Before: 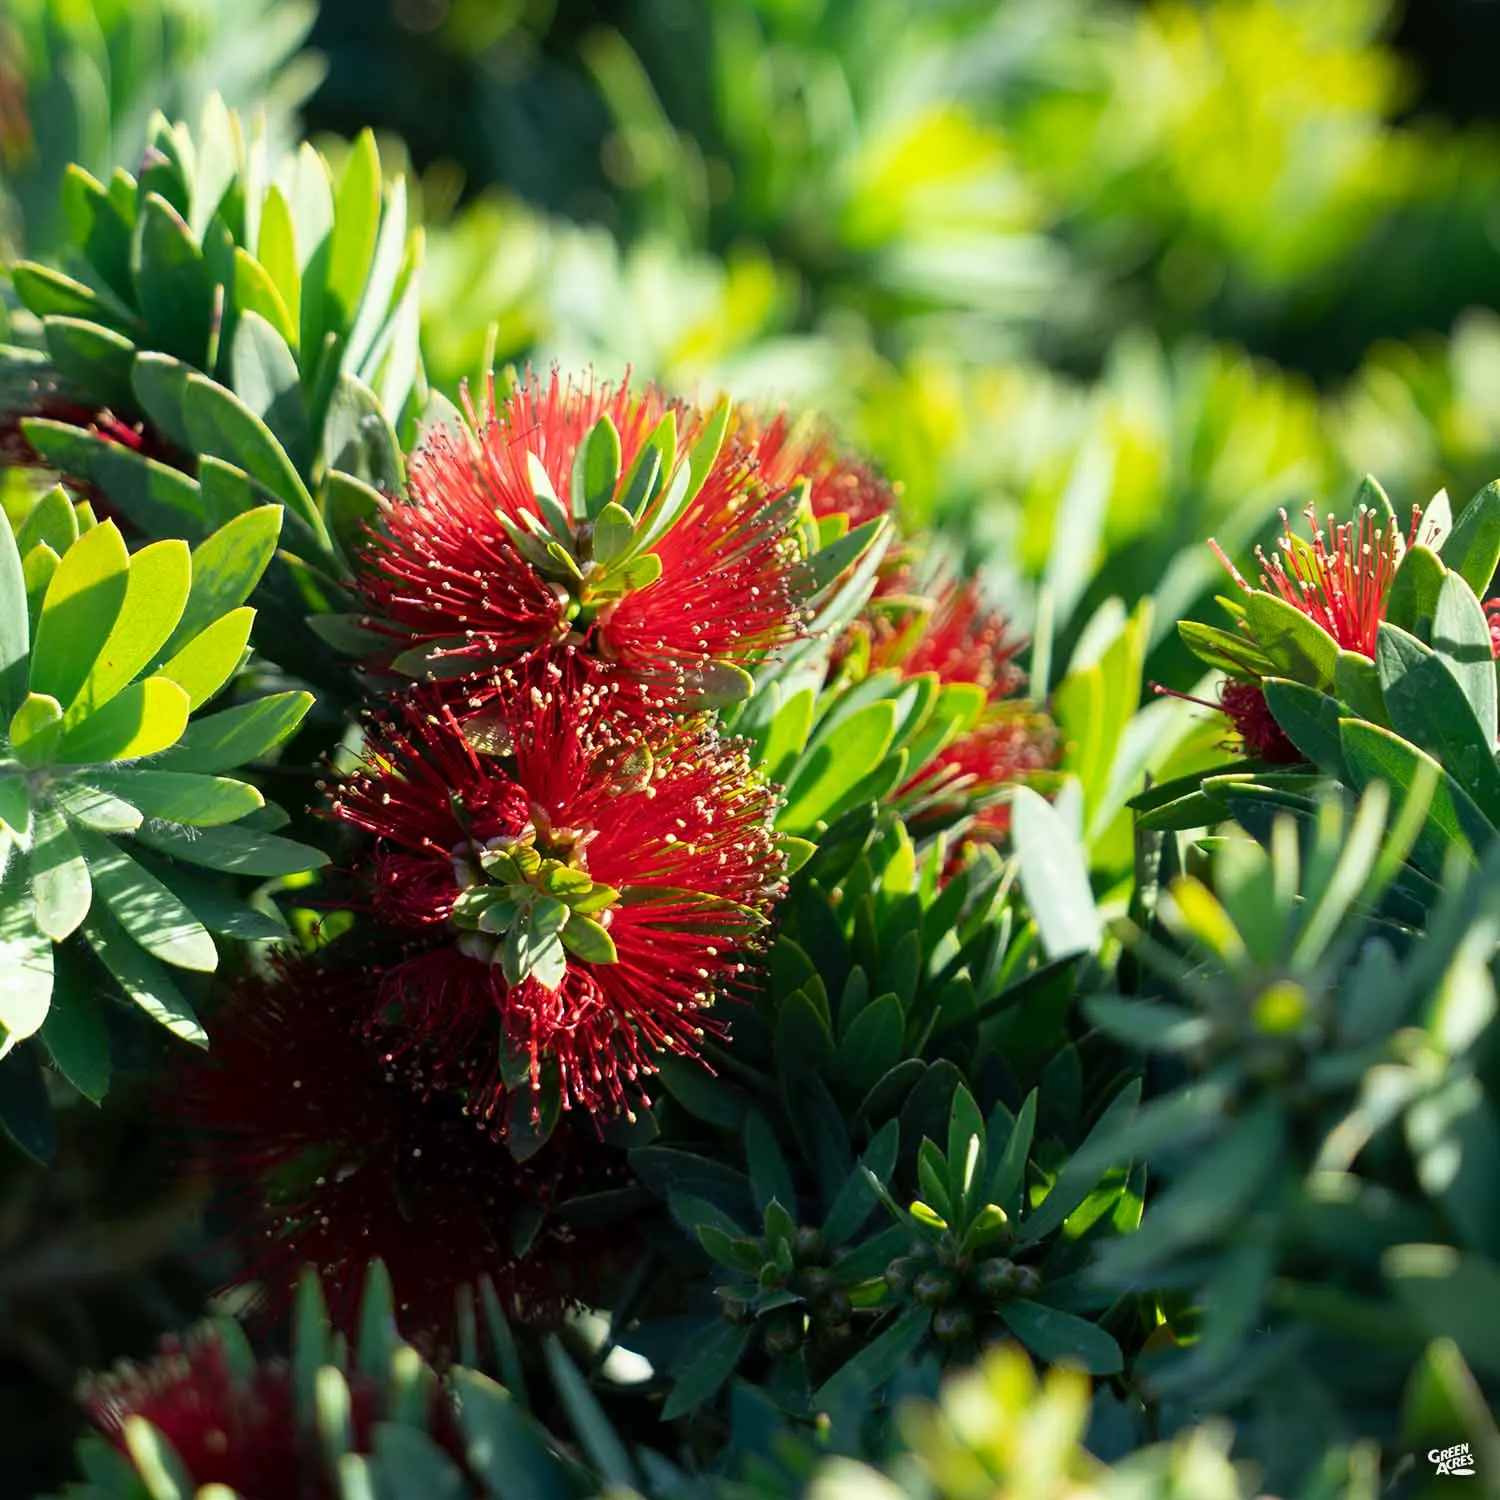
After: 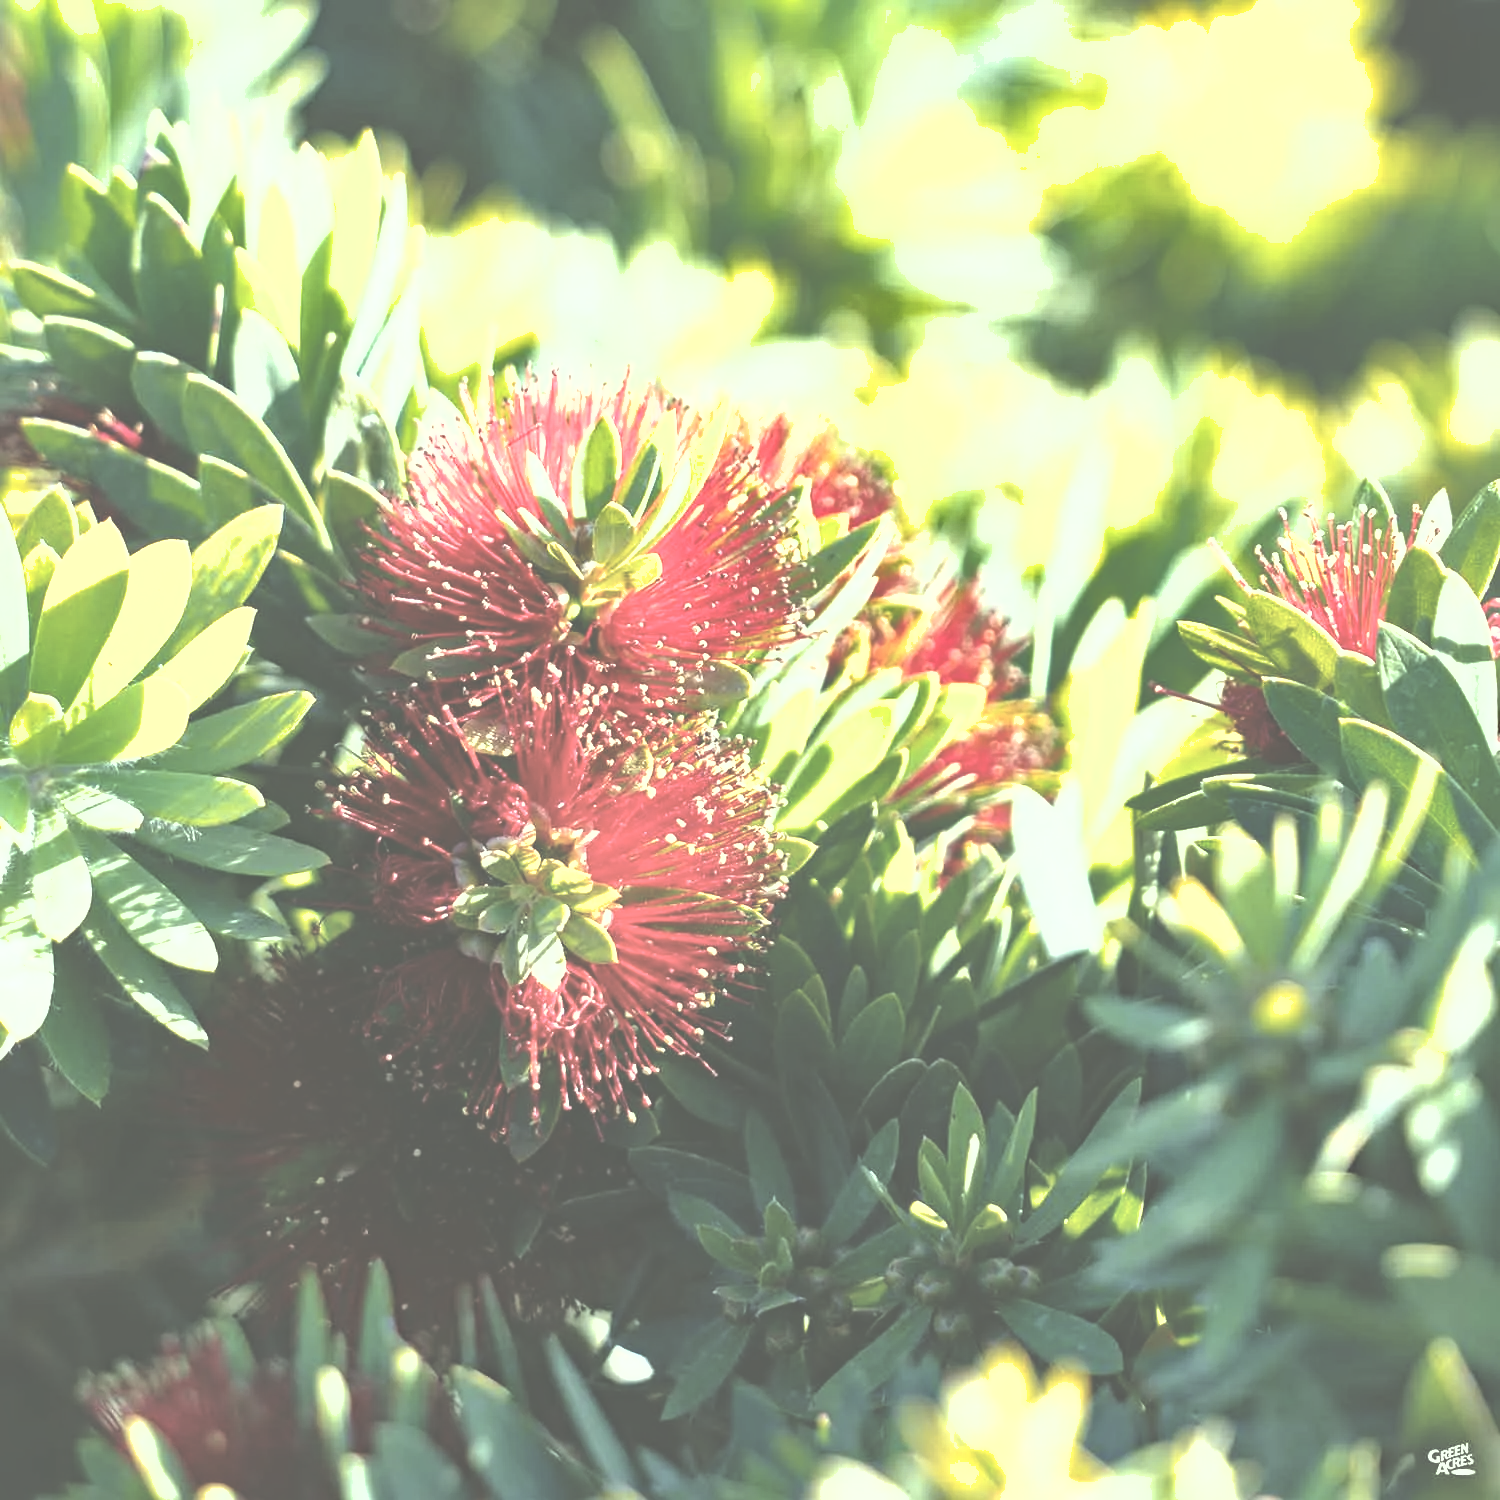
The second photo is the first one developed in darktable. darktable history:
color correction: highlights a* -4.73, highlights b* 5.06, saturation 0.97
haze removal: strength 0.29, distance 0.25, compatibility mode true, adaptive false
exposure: black level correction -0.023, exposure 1.397 EV, compensate highlight preservation false
color zones: curves: ch1 [(0.235, 0.558) (0.75, 0.5)]; ch2 [(0.25, 0.462) (0.749, 0.457)], mix 25.94%
contrast brightness saturation: brightness 0.18, saturation -0.5
shadows and highlights: on, module defaults
white balance: red 0.983, blue 1.036
